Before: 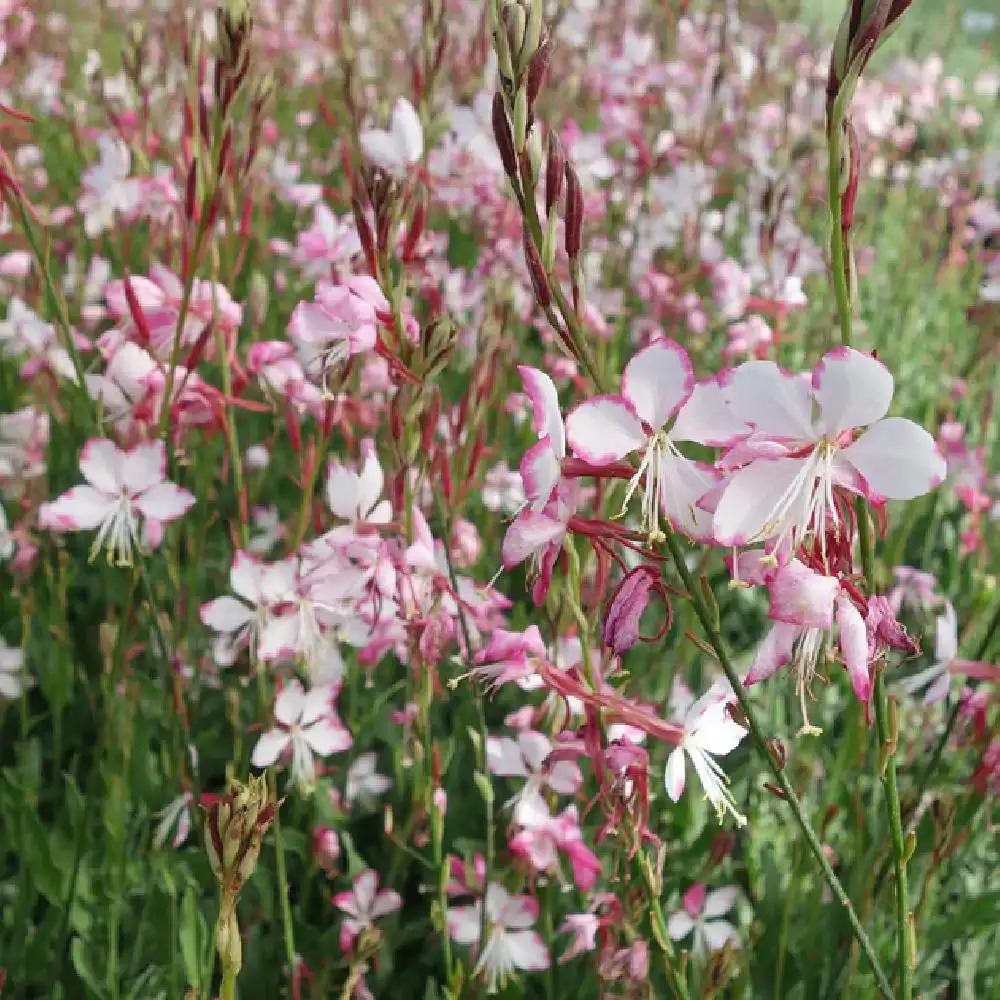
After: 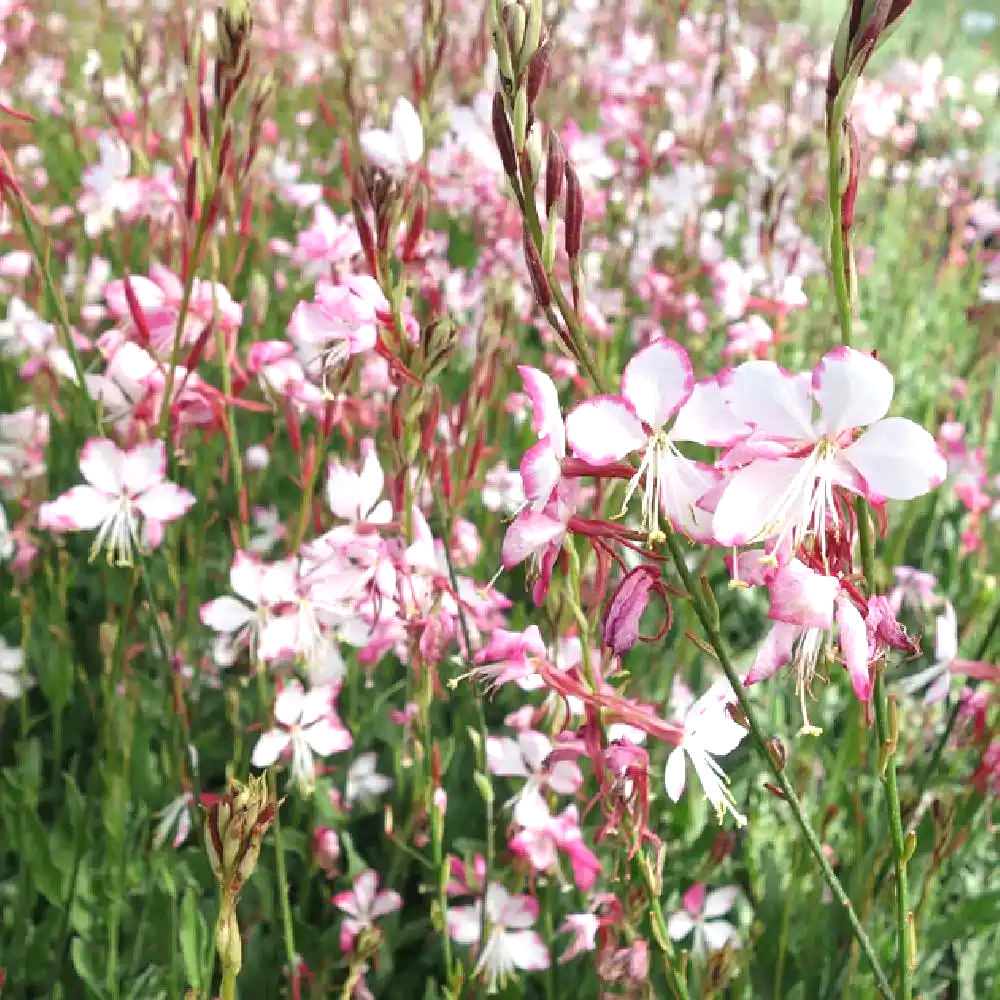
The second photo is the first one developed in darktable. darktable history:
exposure: exposure 0.66 EV, compensate highlight preservation false
